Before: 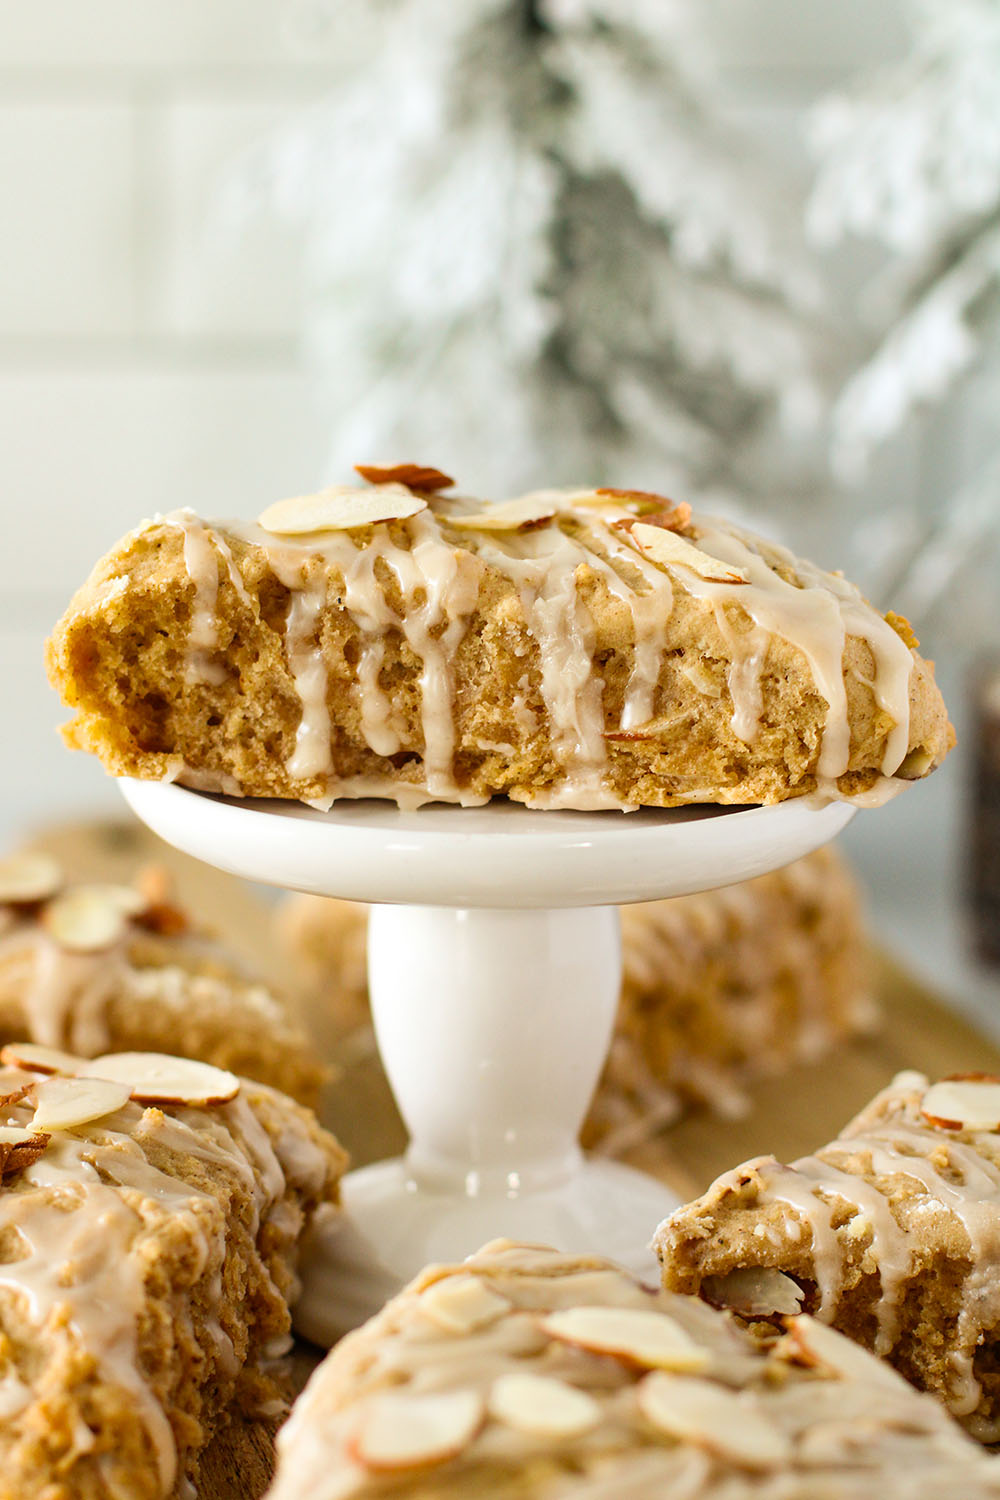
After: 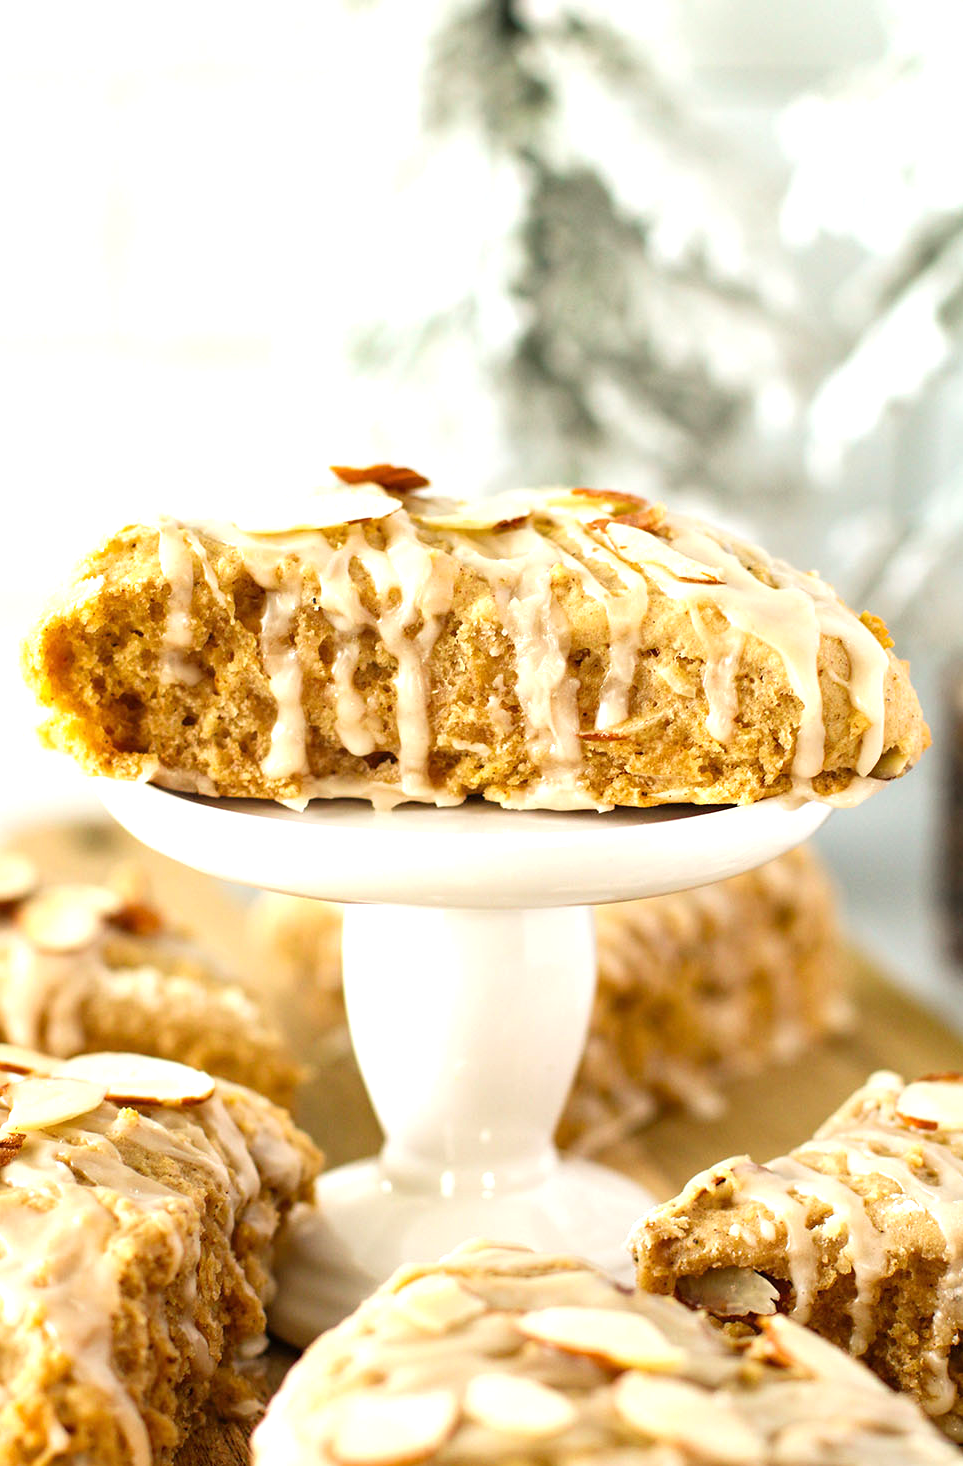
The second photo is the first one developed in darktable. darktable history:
crop and rotate: left 2.536%, right 1.107%, bottom 2.246%
exposure: exposure 0.661 EV, compensate highlight preservation false
